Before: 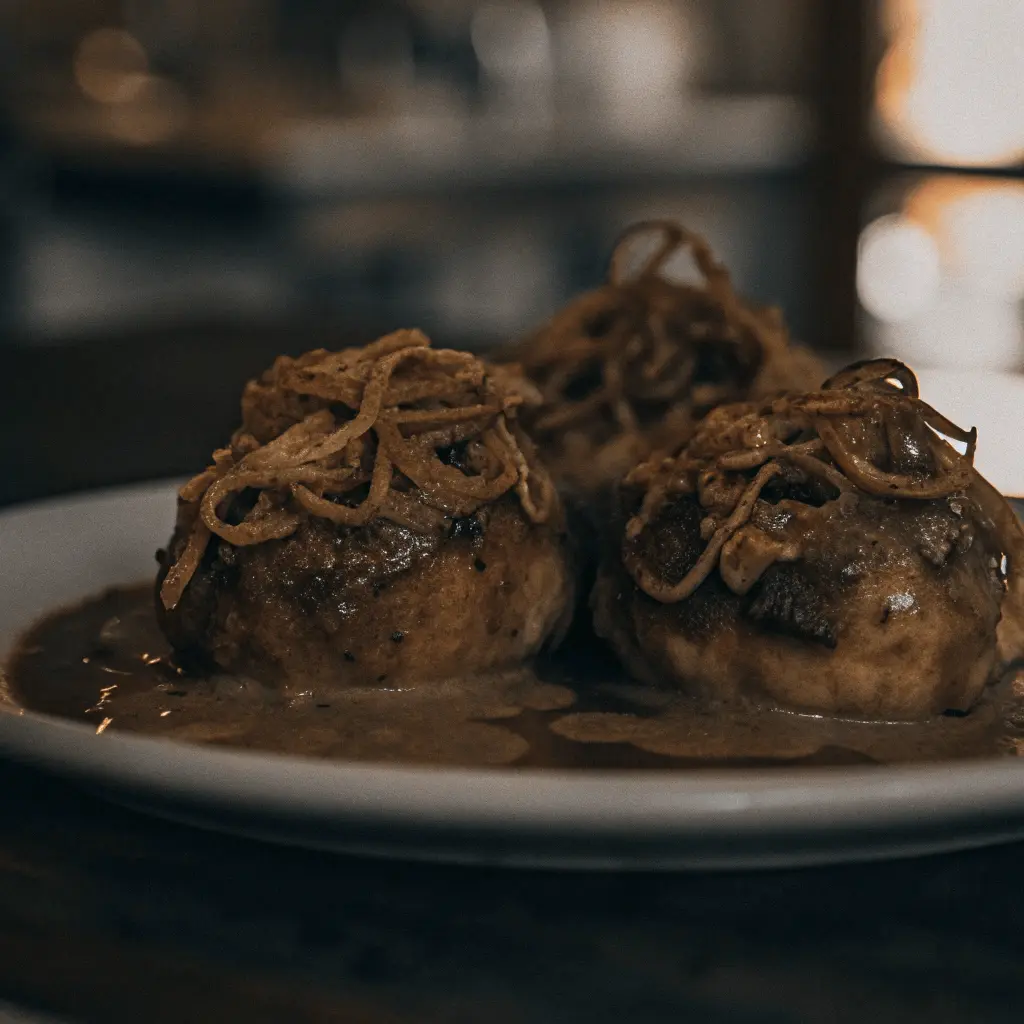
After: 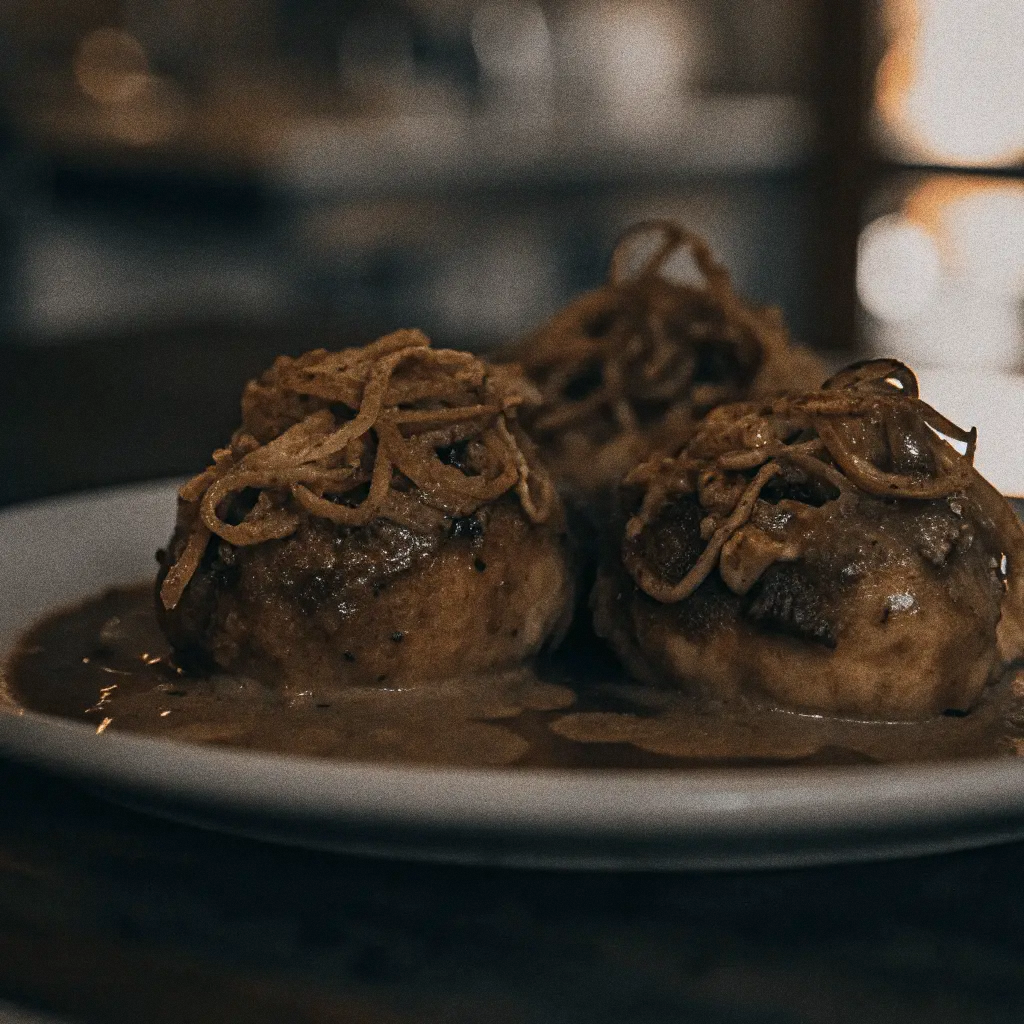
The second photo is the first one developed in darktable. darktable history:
grain: coarseness 0.09 ISO, strength 40%
white balance: emerald 1
